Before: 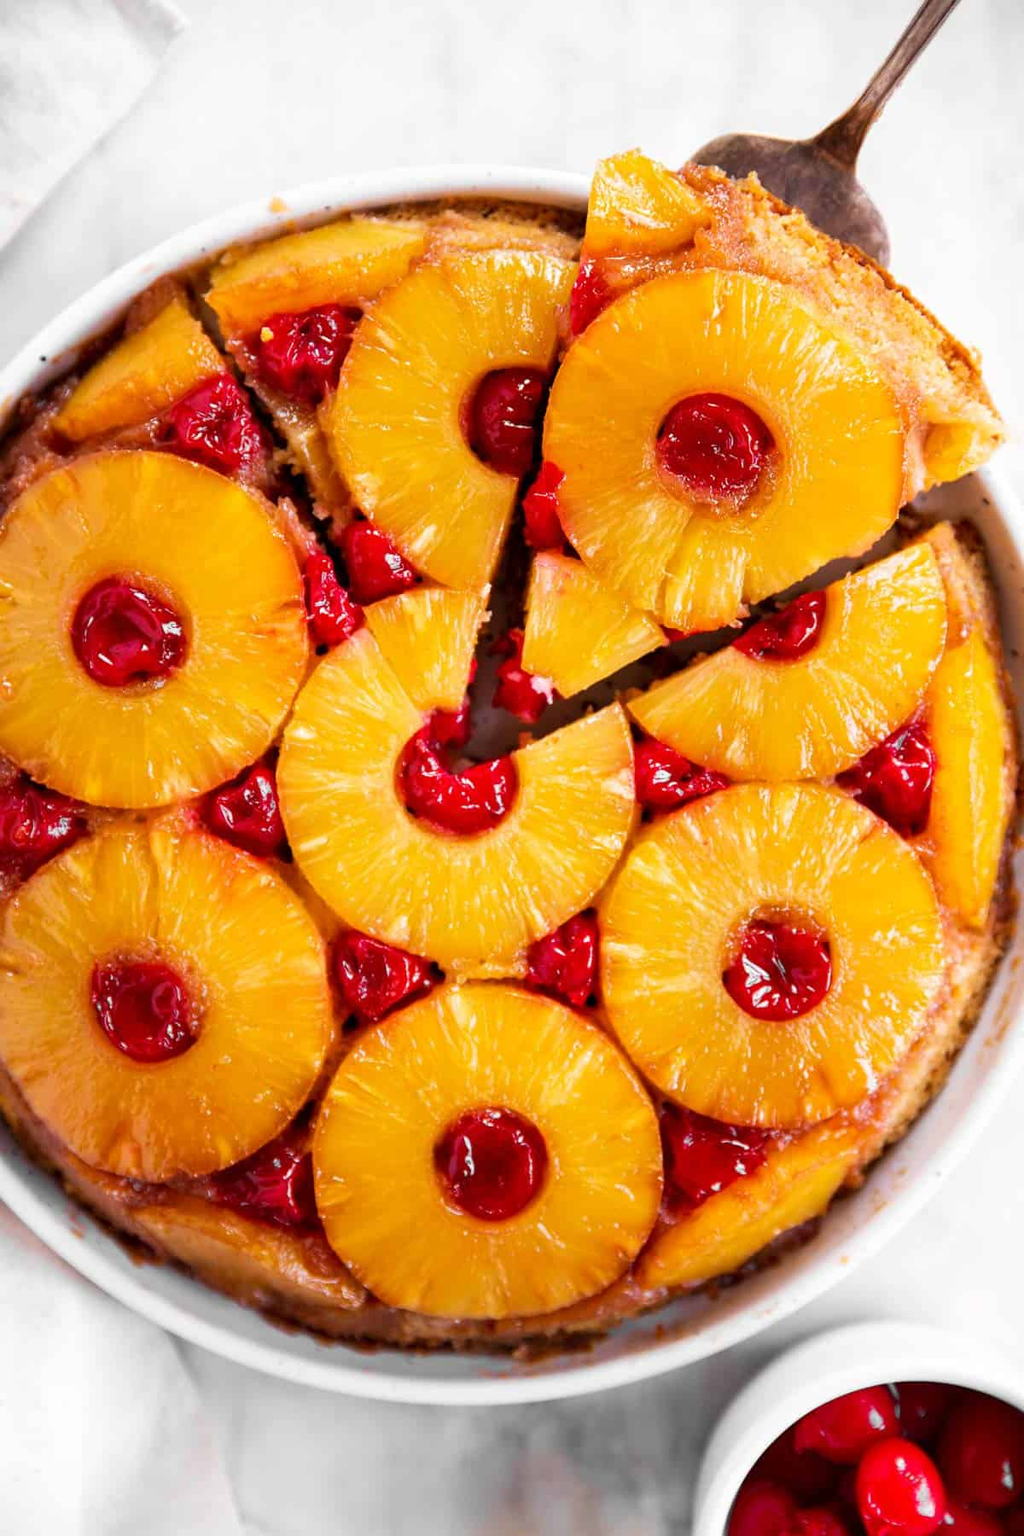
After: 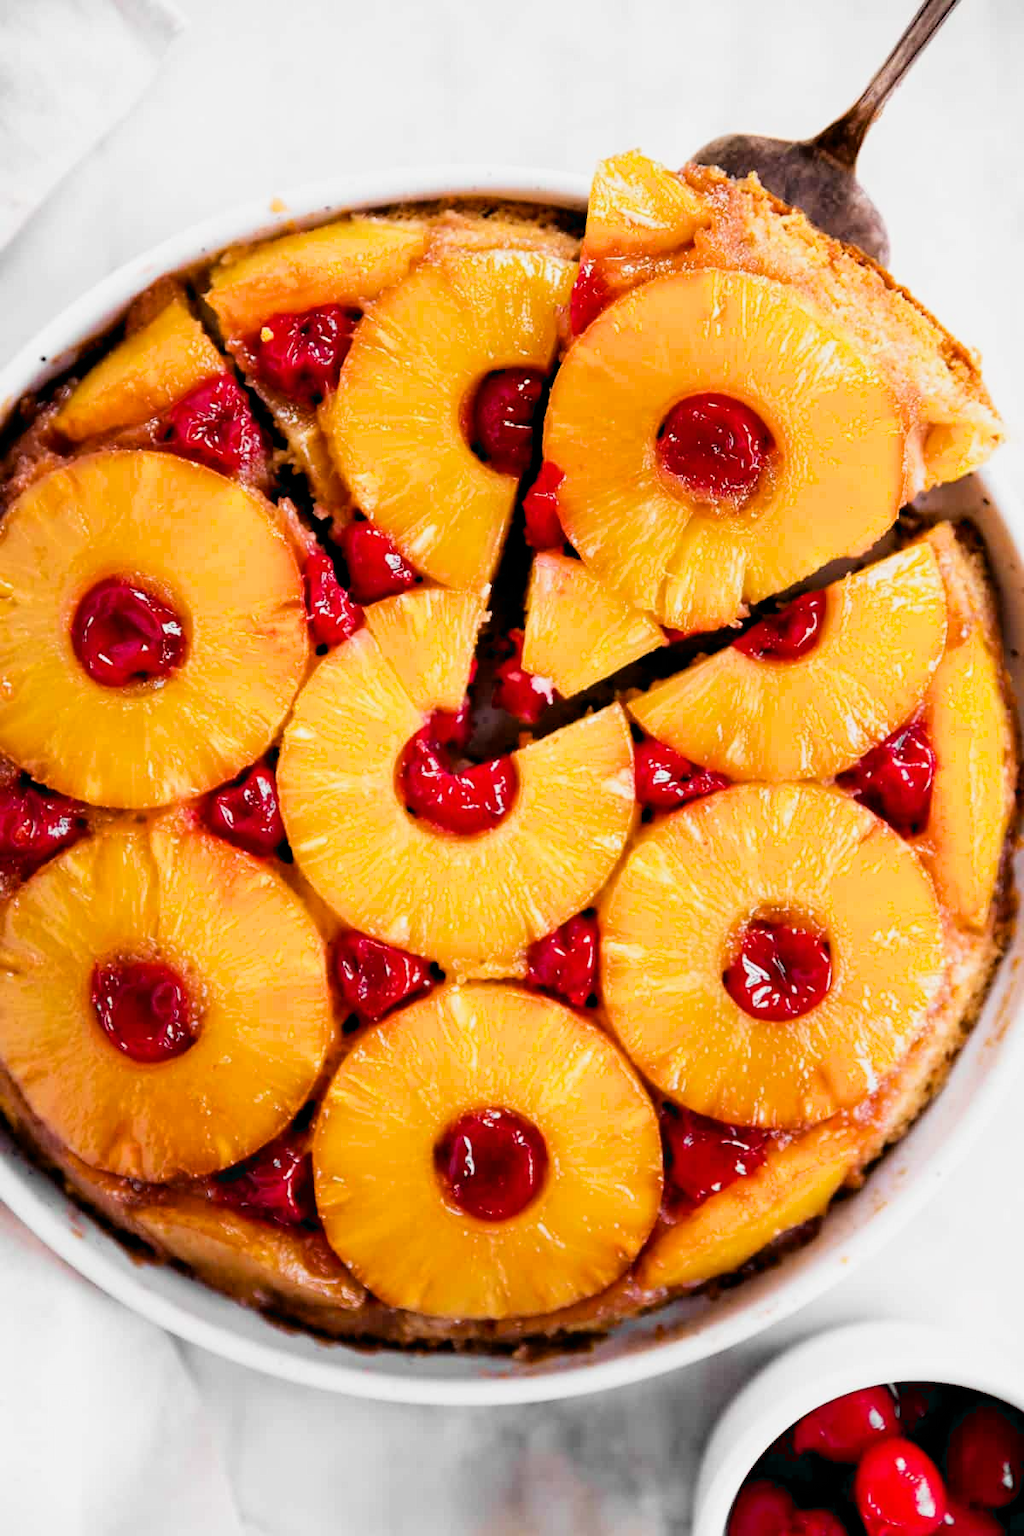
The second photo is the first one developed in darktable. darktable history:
filmic rgb: black relative exposure -5.11 EV, white relative exposure 3.17 EV, hardness 3.43, contrast 1.195, highlights saturation mix -49.58%
exposure: black level correction 0.009, exposure 0.12 EV, compensate highlight preservation false
